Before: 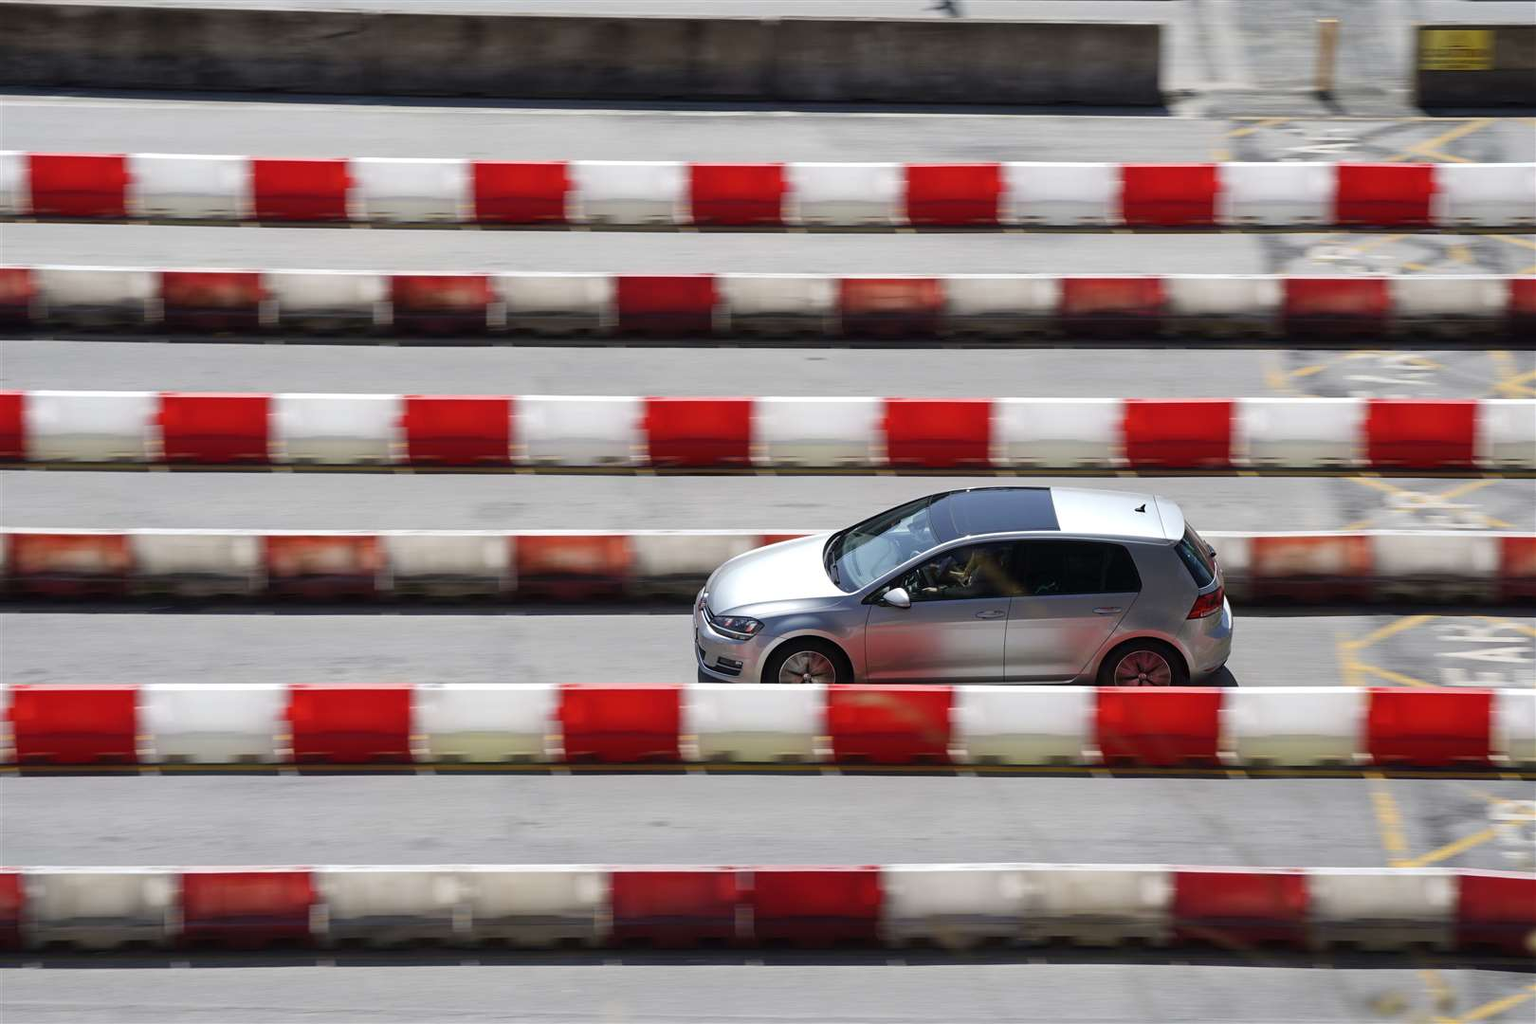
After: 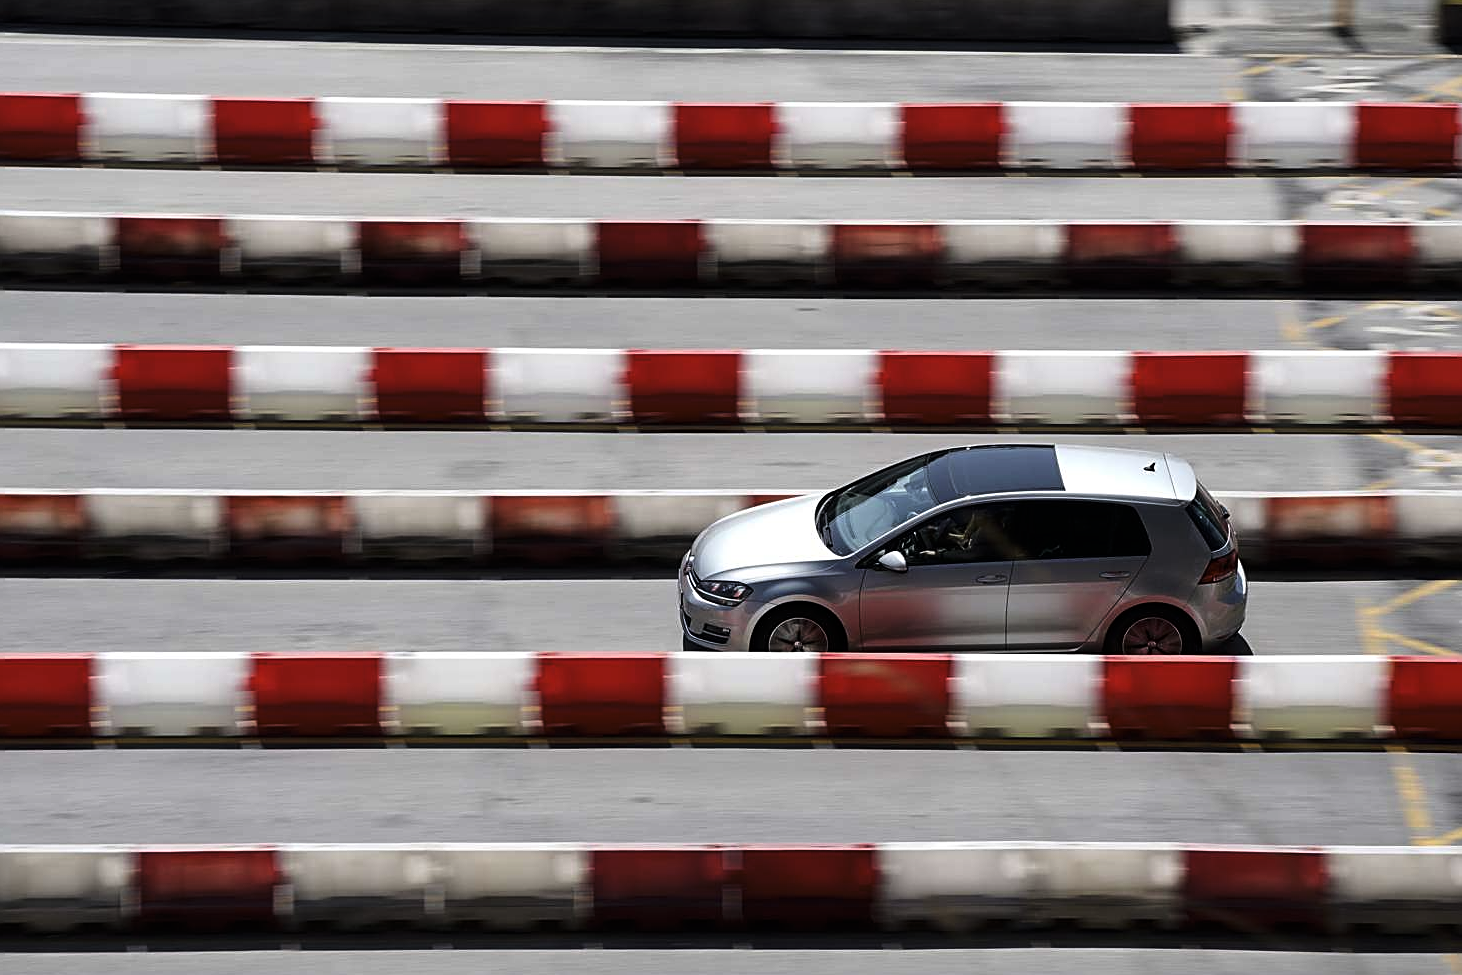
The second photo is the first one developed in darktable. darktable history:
crop: left 3.305%, top 6.436%, right 6.389%, bottom 3.258%
tone curve: curves: ch0 [(0, 0) (0.042, 0.01) (0.223, 0.123) (0.59, 0.574) (0.802, 0.868) (1, 1)], color space Lab, linked channels, preserve colors none
sharpen: on, module defaults
rgb curve: curves: ch0 [(0, 0) (0.175, 0.154) (0.785, 0.663) (1, 1)]
